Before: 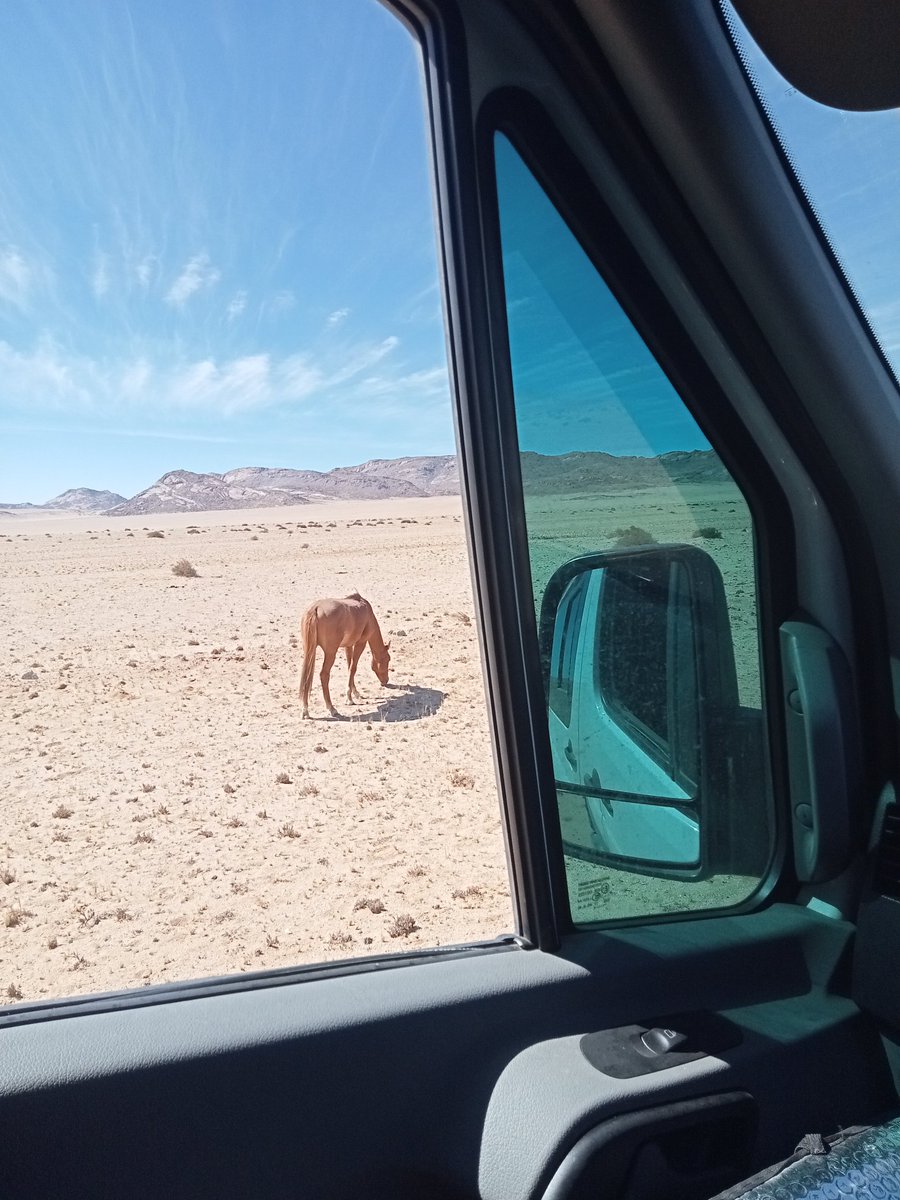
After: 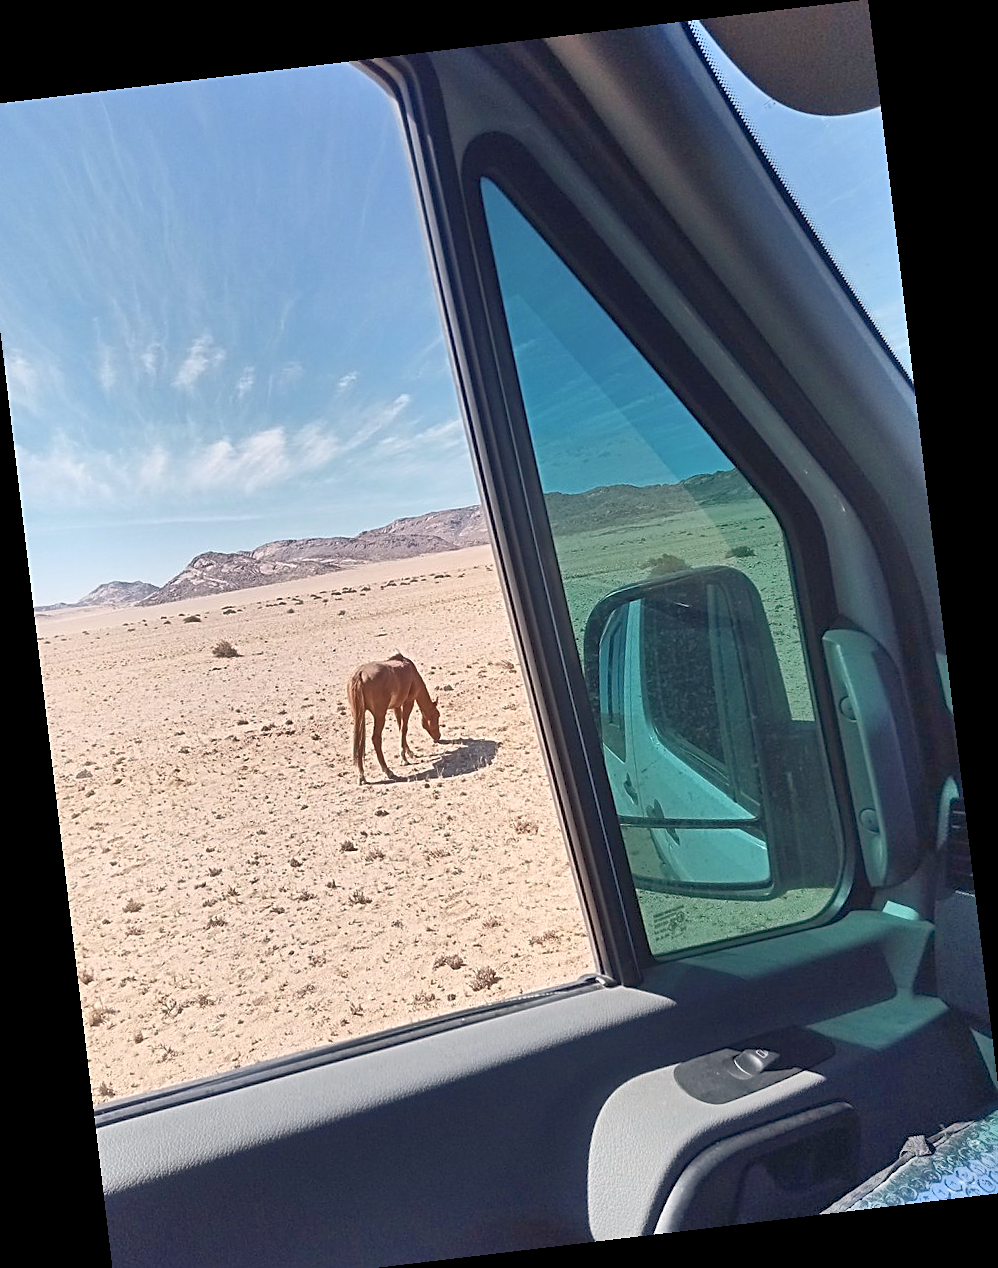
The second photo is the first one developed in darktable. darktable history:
rotate and perspective: rotation -6.83°, automatic cropping off
shadows and highlights: highlights color adjustment 0%, low approximation 0.01, soften with gaussian
rgb curve: curves: ch0 [(0, 0) (0.072, 0.166) (0.217, 0.293) (0.414, 0.42) (1, 1)], compensate middle gray true, preserve colors basic power
crop and rotate: left 2.536%, right 1.107%, bottom 2.246%
sharpen: on, module defaults
color correction: highlights a* 3.84, highlights b* 5.07
